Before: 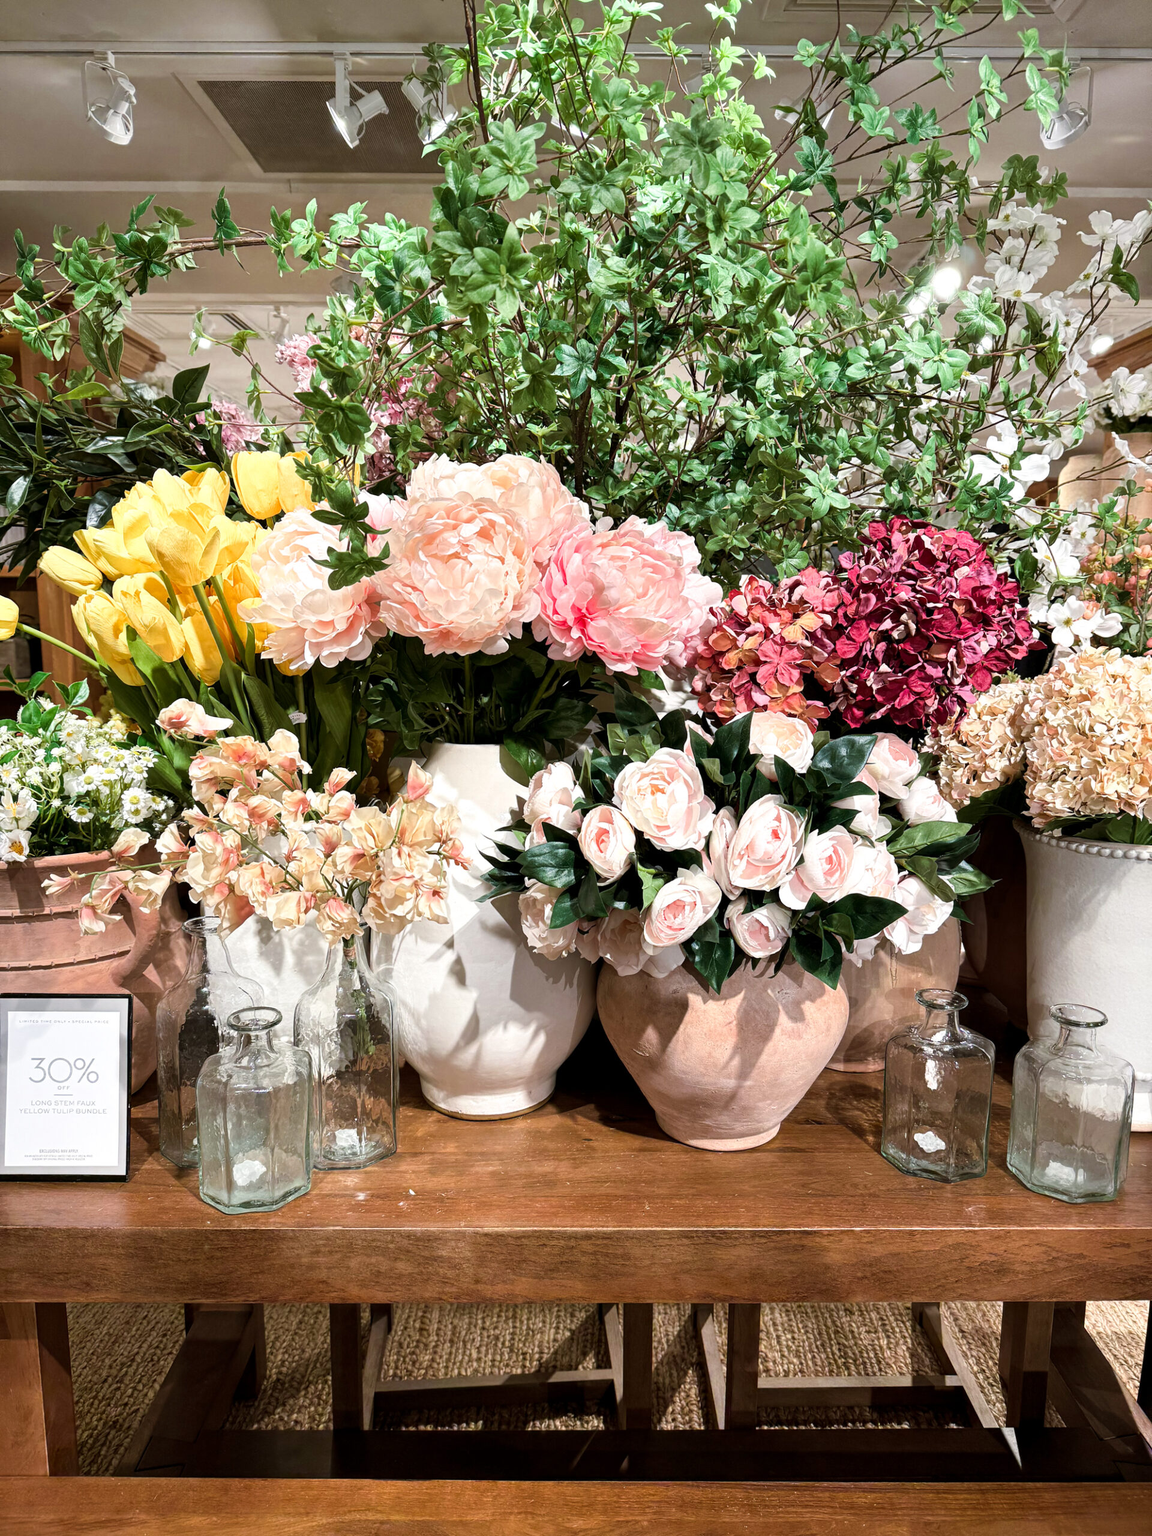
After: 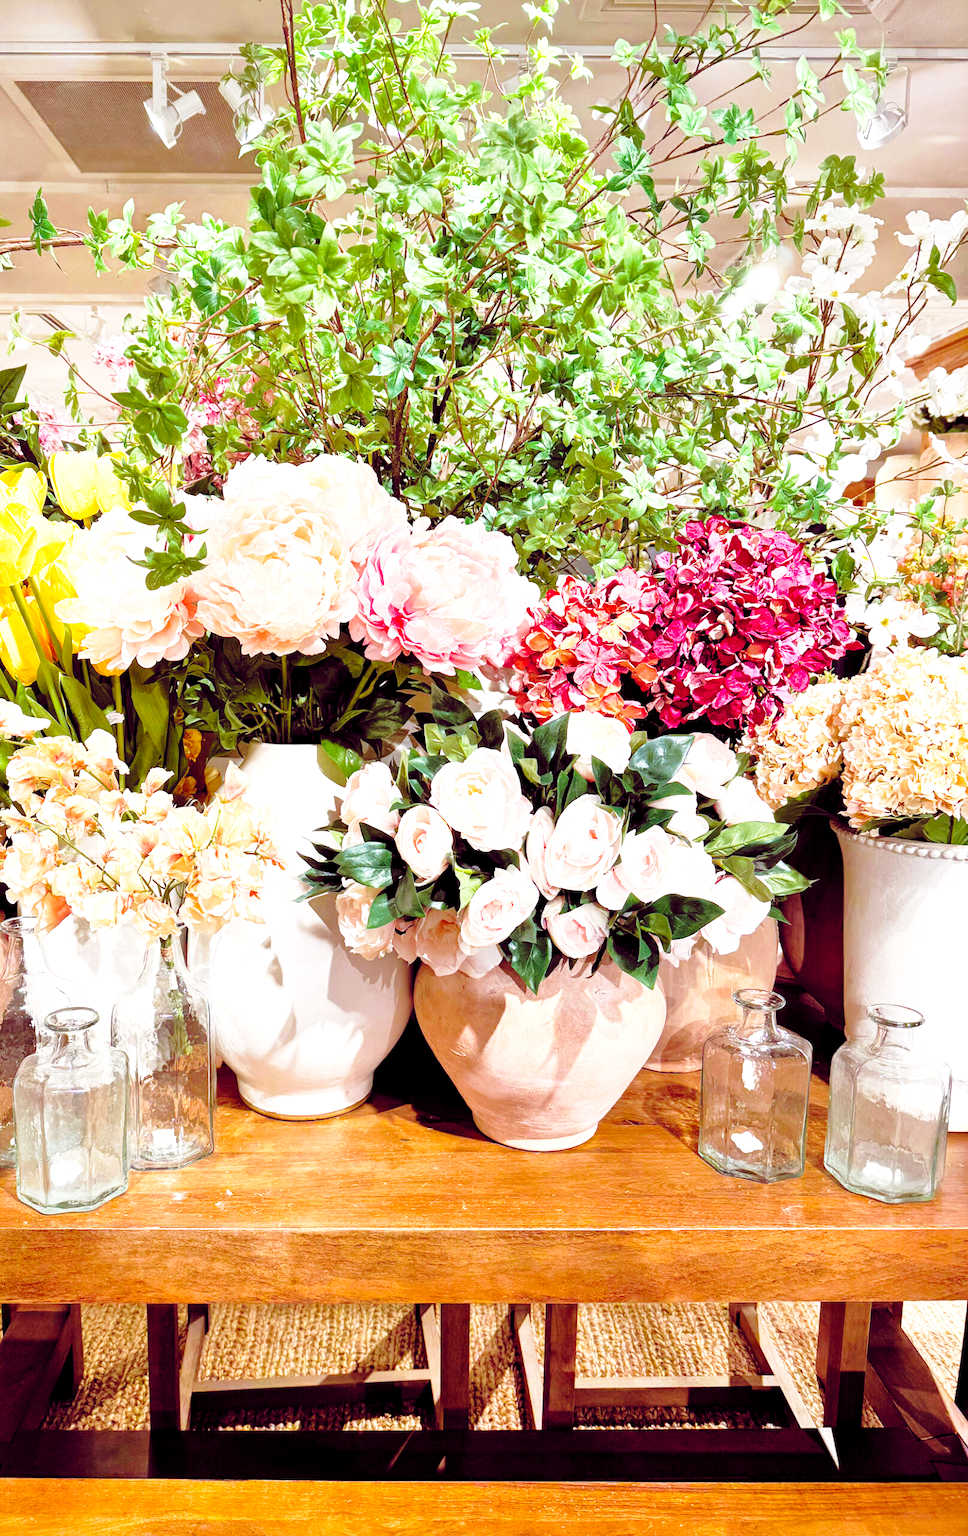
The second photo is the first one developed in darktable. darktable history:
exposure: exposure 0.51 EV, compensate highlight preservation false
crop: left 15.893%
base curve: curves: ch0 [(0, 0) (0.028, 0.03) (0.121, 0.232) (0.46, 0.748) (0.859, 0.968) (1, 1)], preserve colors none
tone equalizer: -7 EV 0.163 EV, -6 EV 0.573 EV, -5 EV 1.16 EV, -4 EV 1.3 EV, -3 EV 1.17 EV, -2 EV 0.6 EV, -1 EV 0.166 EV
color balance rgb: global offset › chroma 0.28%, global offset › hue 319.24°, perceptual saturation grading › global saturation 25.024%
